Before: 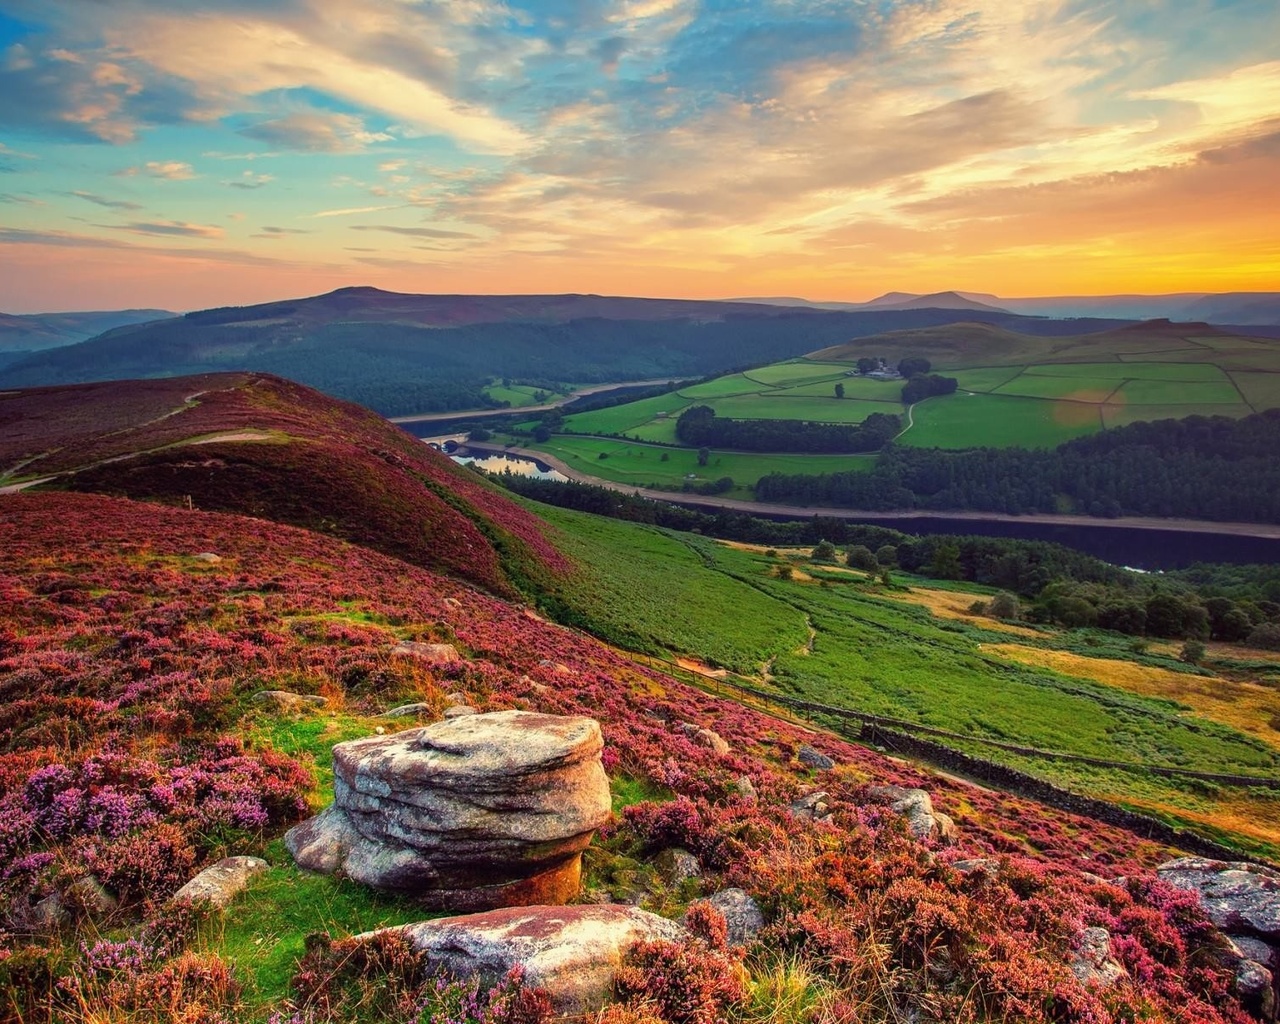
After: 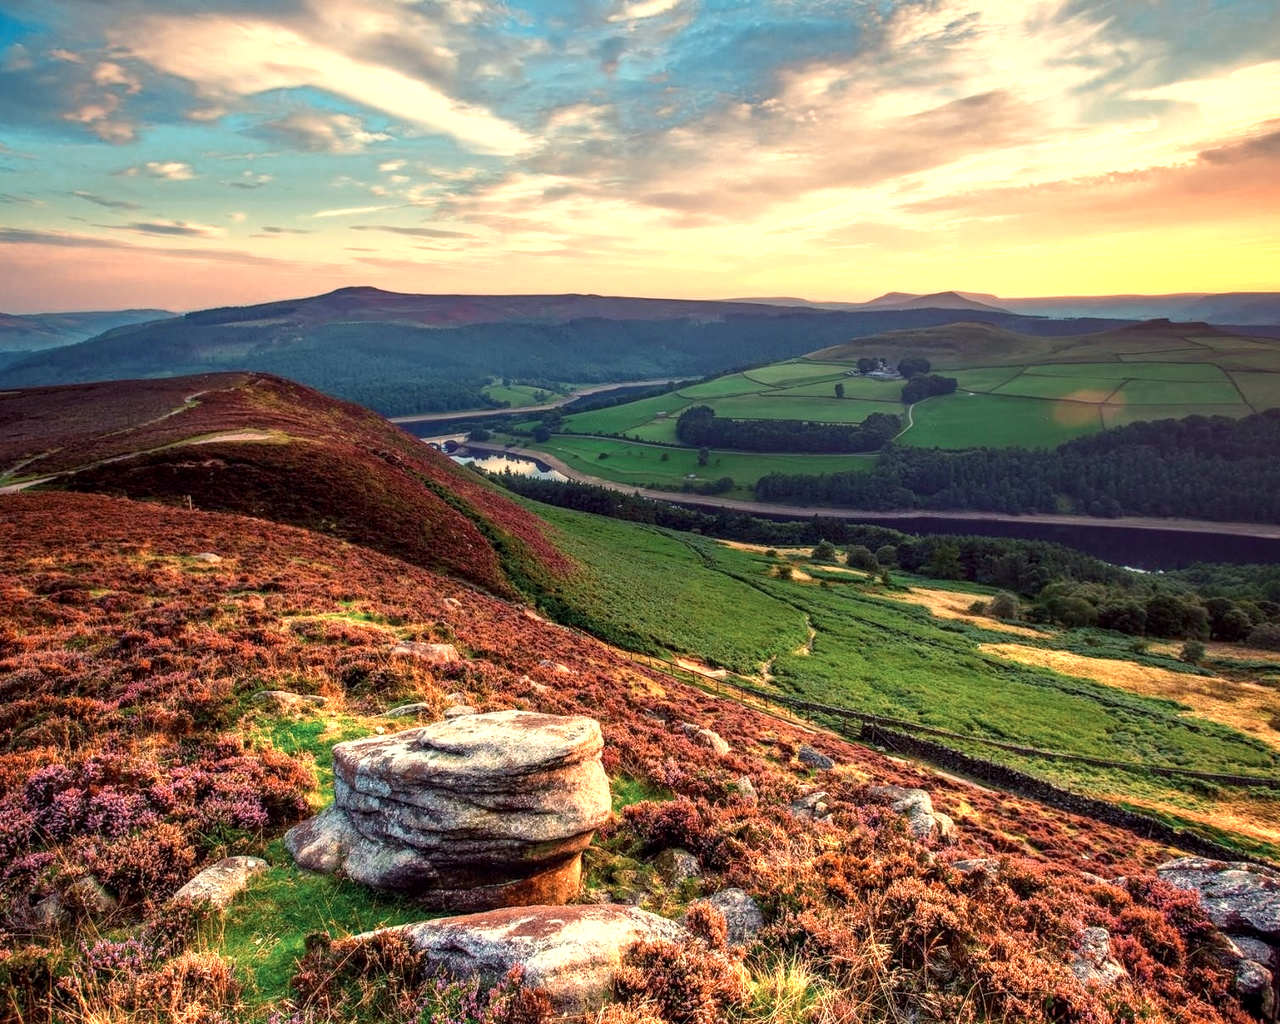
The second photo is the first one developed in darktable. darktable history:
local contrast: on, module defaults
color zones: curves: ch0 [(0.018, 0.548) (0.197, 0.654) (0.425, 0.447) (0.605, 0.658) (0.732, 0.579)]; ch1 [(0.105, 0.531) (0.224, 0.531) (0.386, 0.39) (0.618, 0.456) (0.732, 0.456) (0.956, 0.421)]; ch2 [(0.039, 0.583) (0.215, 0.465) (0.399, 0.544) (0.465, 0.548) (0.614, 0.447) (0.724, 0.43) (0.882, 0.623) (0.956, 0.632)]
